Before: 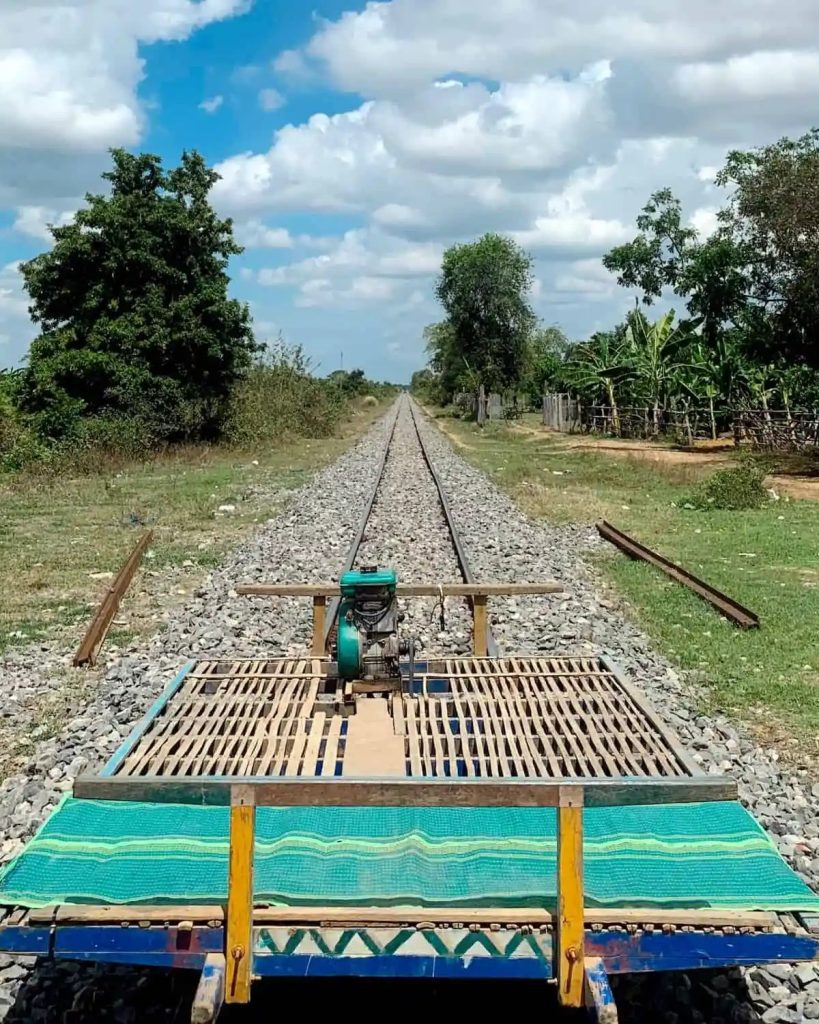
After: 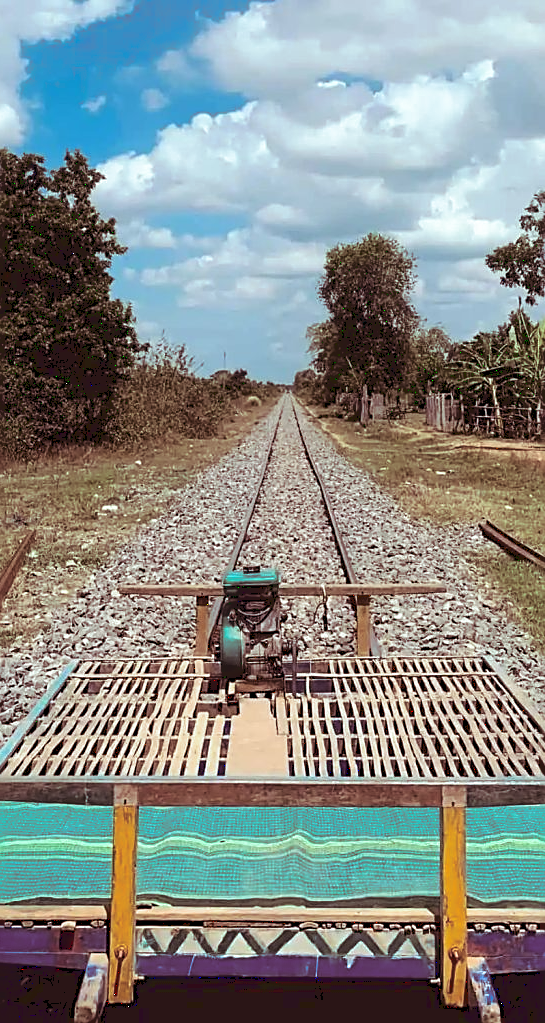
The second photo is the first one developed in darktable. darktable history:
tone curve: curves: ch0 [(0.122, 0.111) (1, 1)]
crop and rotate: left 14.385%, right 18.948%
rotate and perspective: crop left 0, crop top 0
sharpen: on, module defaults
split-toning: highlights › hue 180°
